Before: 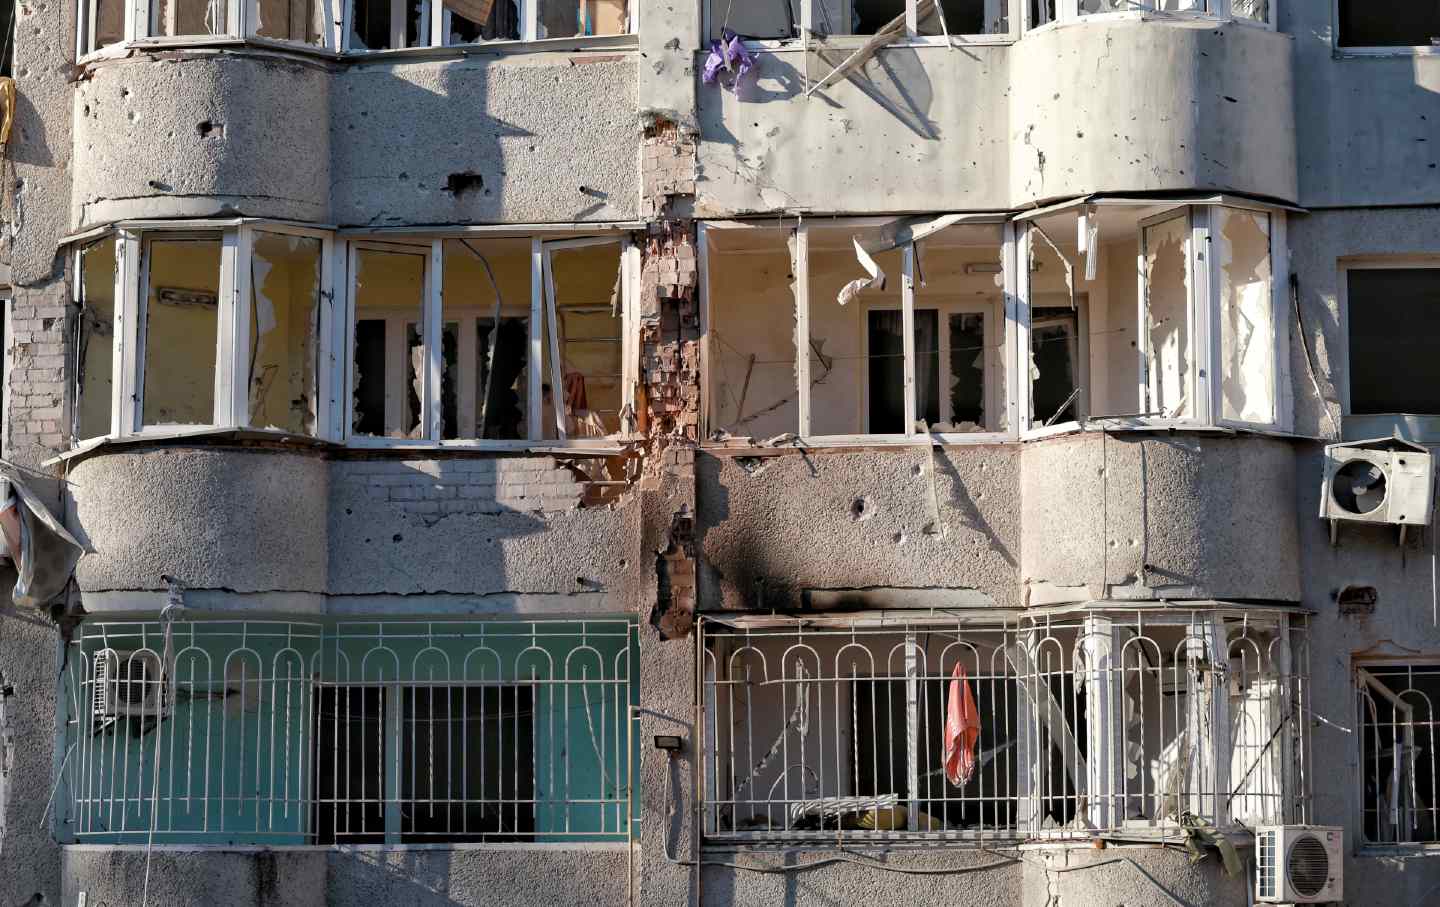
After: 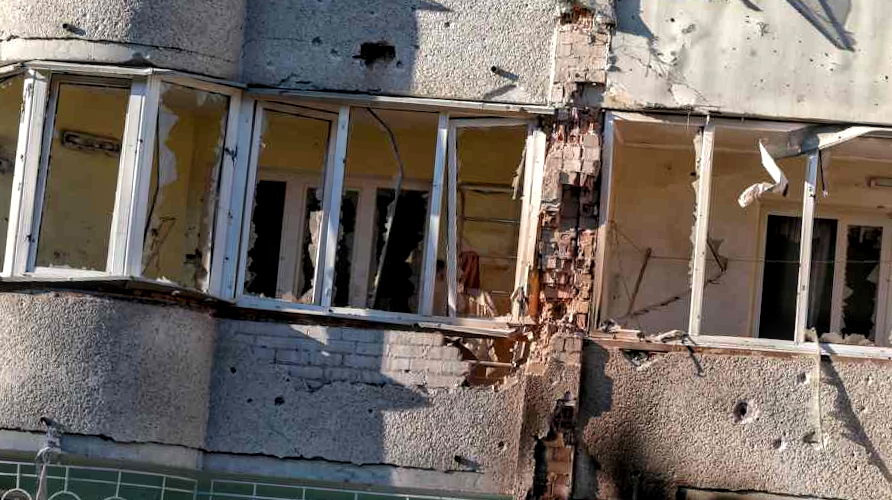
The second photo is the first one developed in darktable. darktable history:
crop and rotate: angle -4.99°, left 2.122%, top 6.945%, right 27.566%, bottom 30.519%
local contrast: on, module defaults
color balance: contrast 10%
